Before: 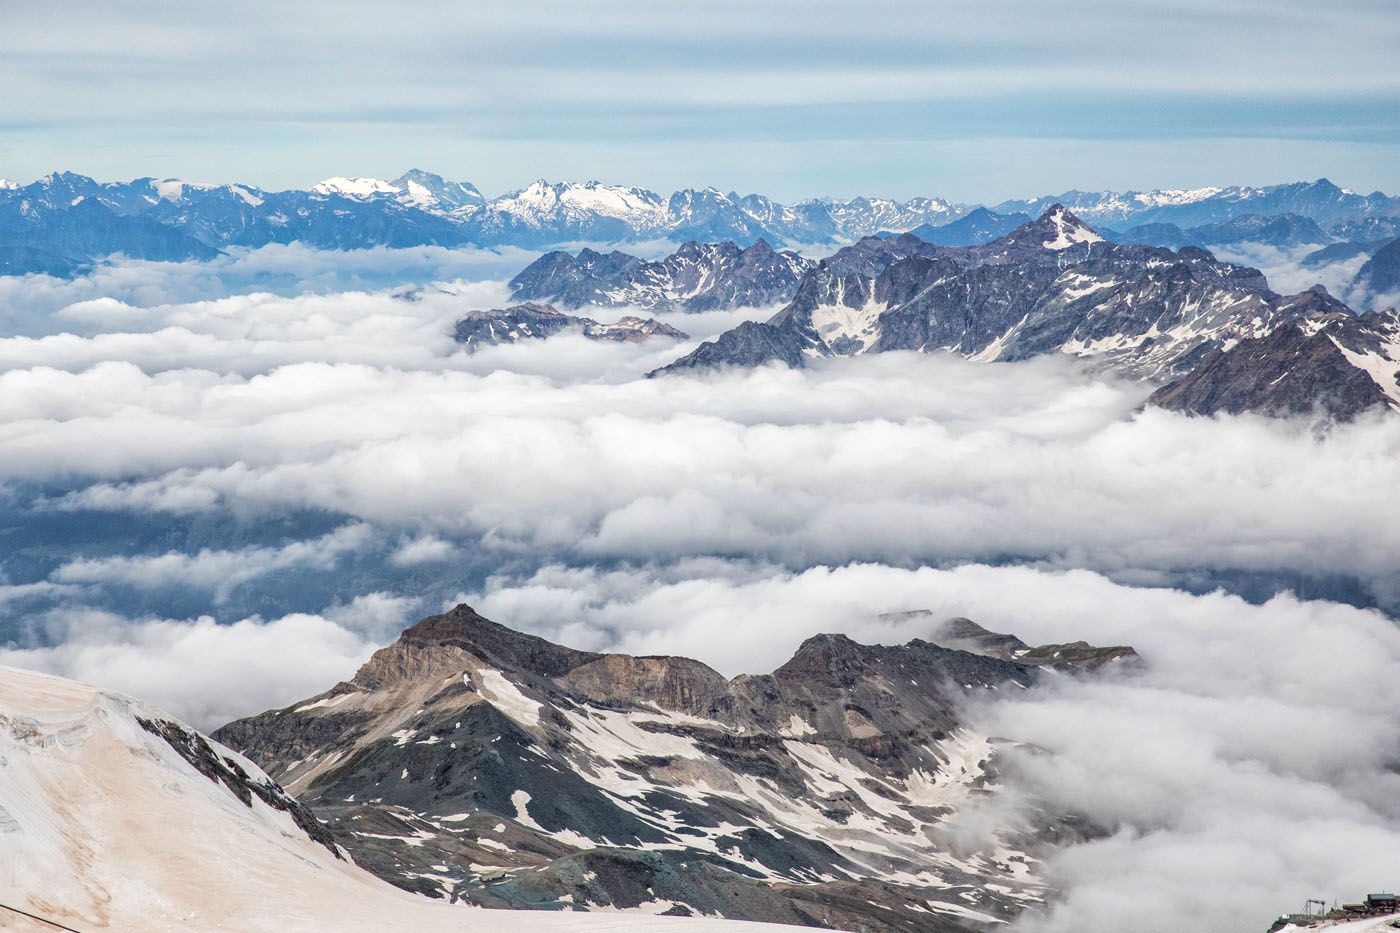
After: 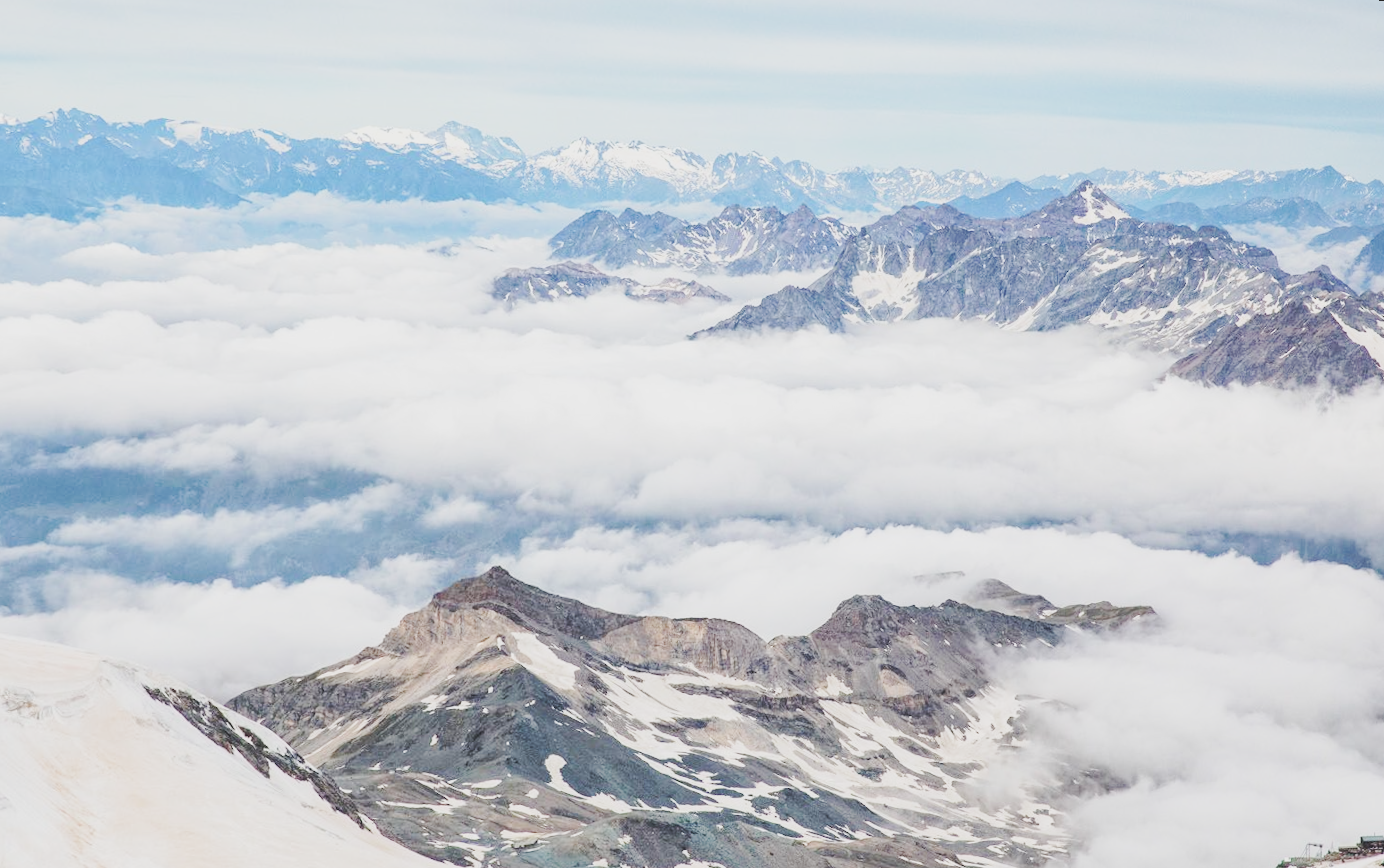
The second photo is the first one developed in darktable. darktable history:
rotate and perspective: rotation 0.679°, lens shift (horizontal) 0.136, crop left 0.009, crop right 0.991, crop top 0.078, crop bottom 0.95
contrast brightness saturation: contrast -0.15, brightness 0.05, saturation -0.12
base curve: curves: ch0 [(0, 0.007) (0.028, 0.063) (0.121, 0.311) (0.46, 0.743) (0.859, 0.957) (1, 1)], preserve colors none
